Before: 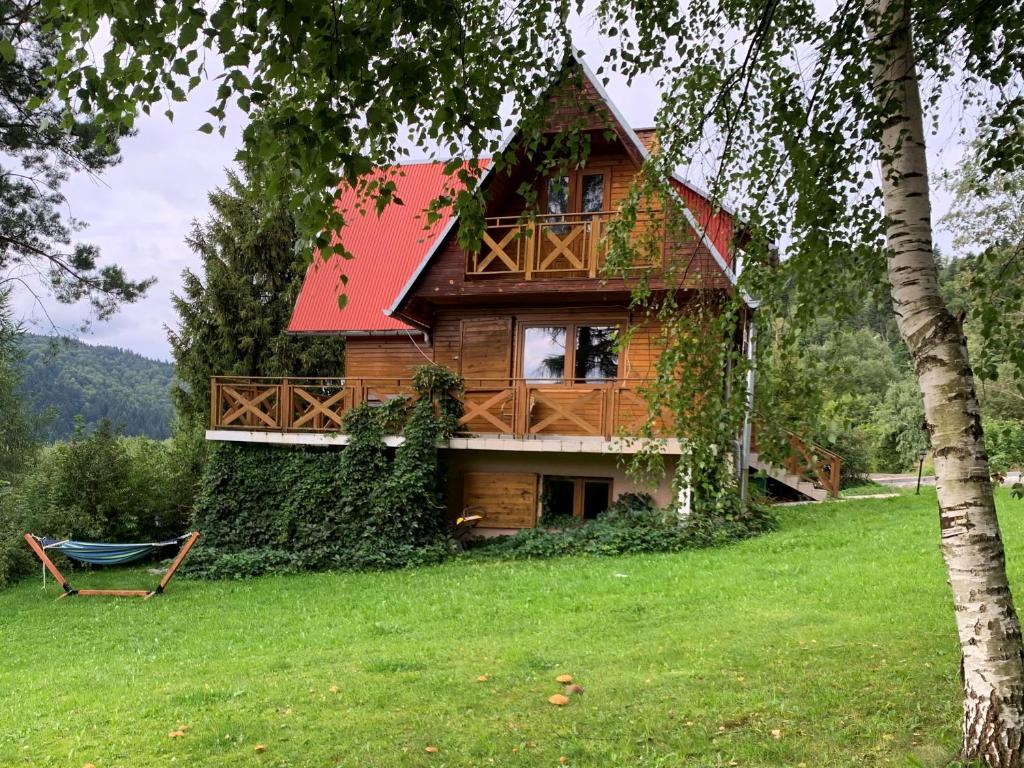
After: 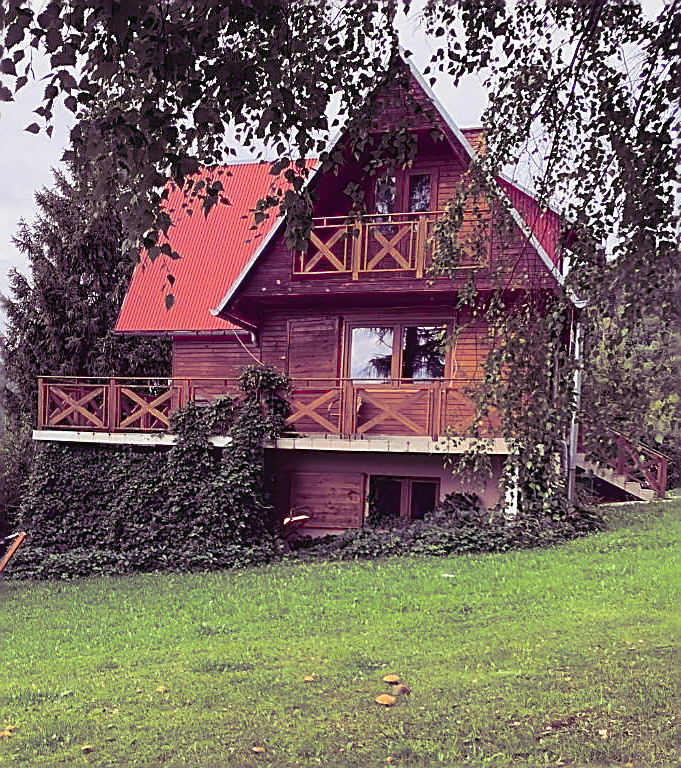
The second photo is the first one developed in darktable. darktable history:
tone curve: curves: ch0 [(0, 0.068) (1, 0.961)], color space Lab, linked channels, preserve colors none
sharpen: radius 1.685, amount 1.294
crop: left 16.899%, right 16.556%
split-toning: shadows › hue 277.2°, shadows › saturation 0.74
